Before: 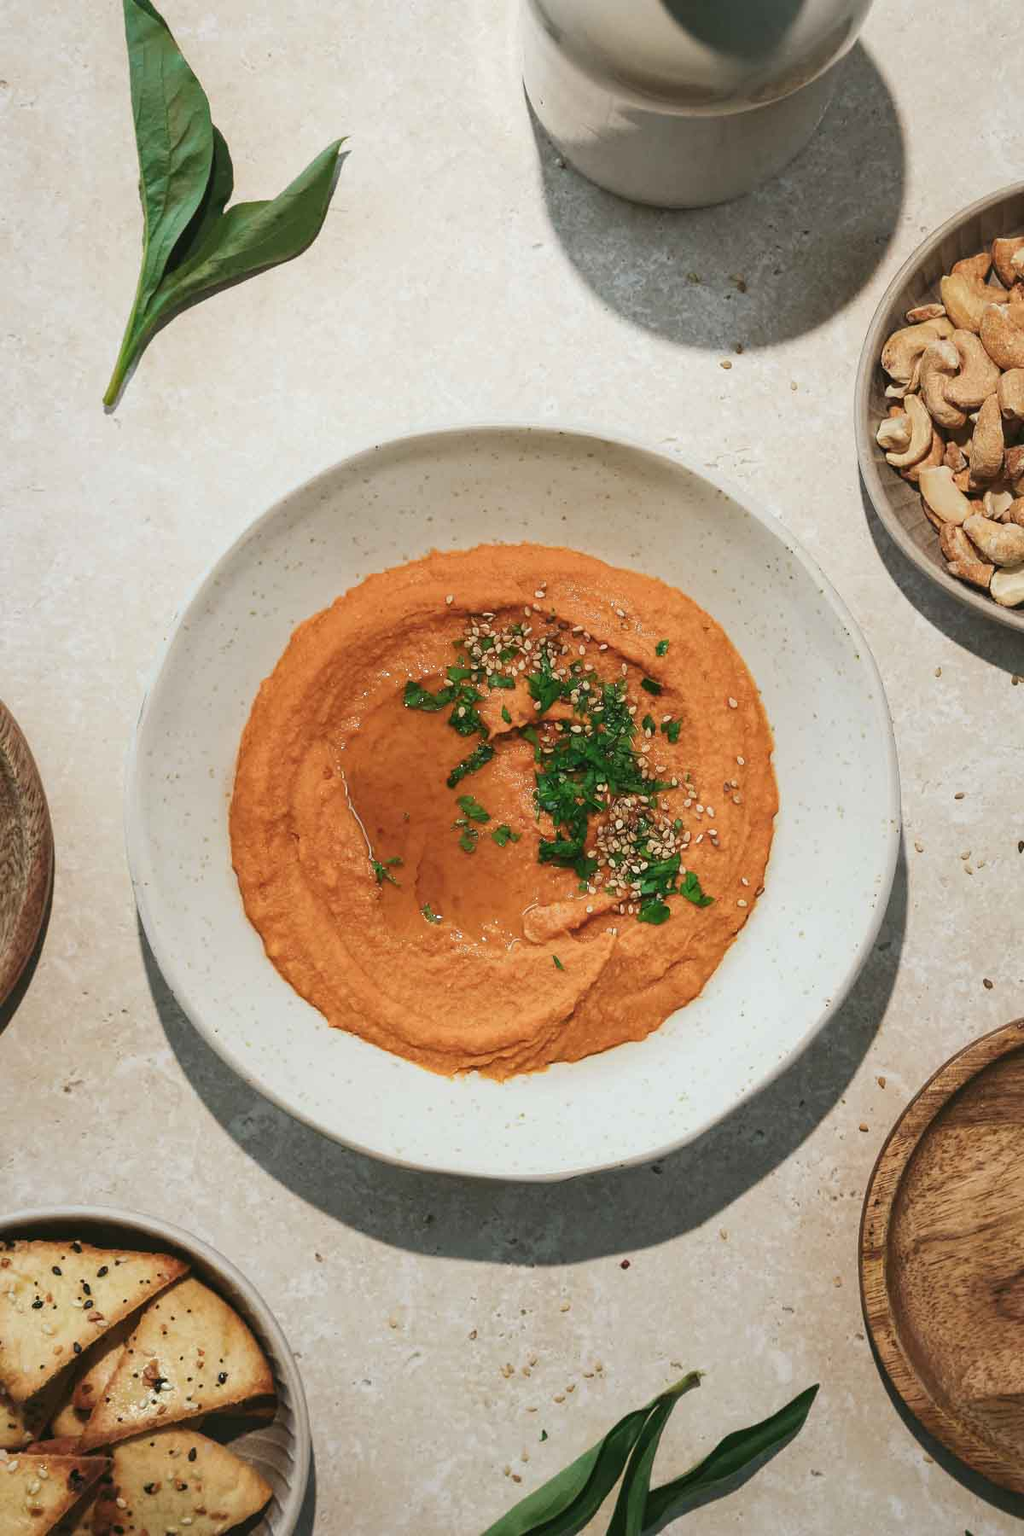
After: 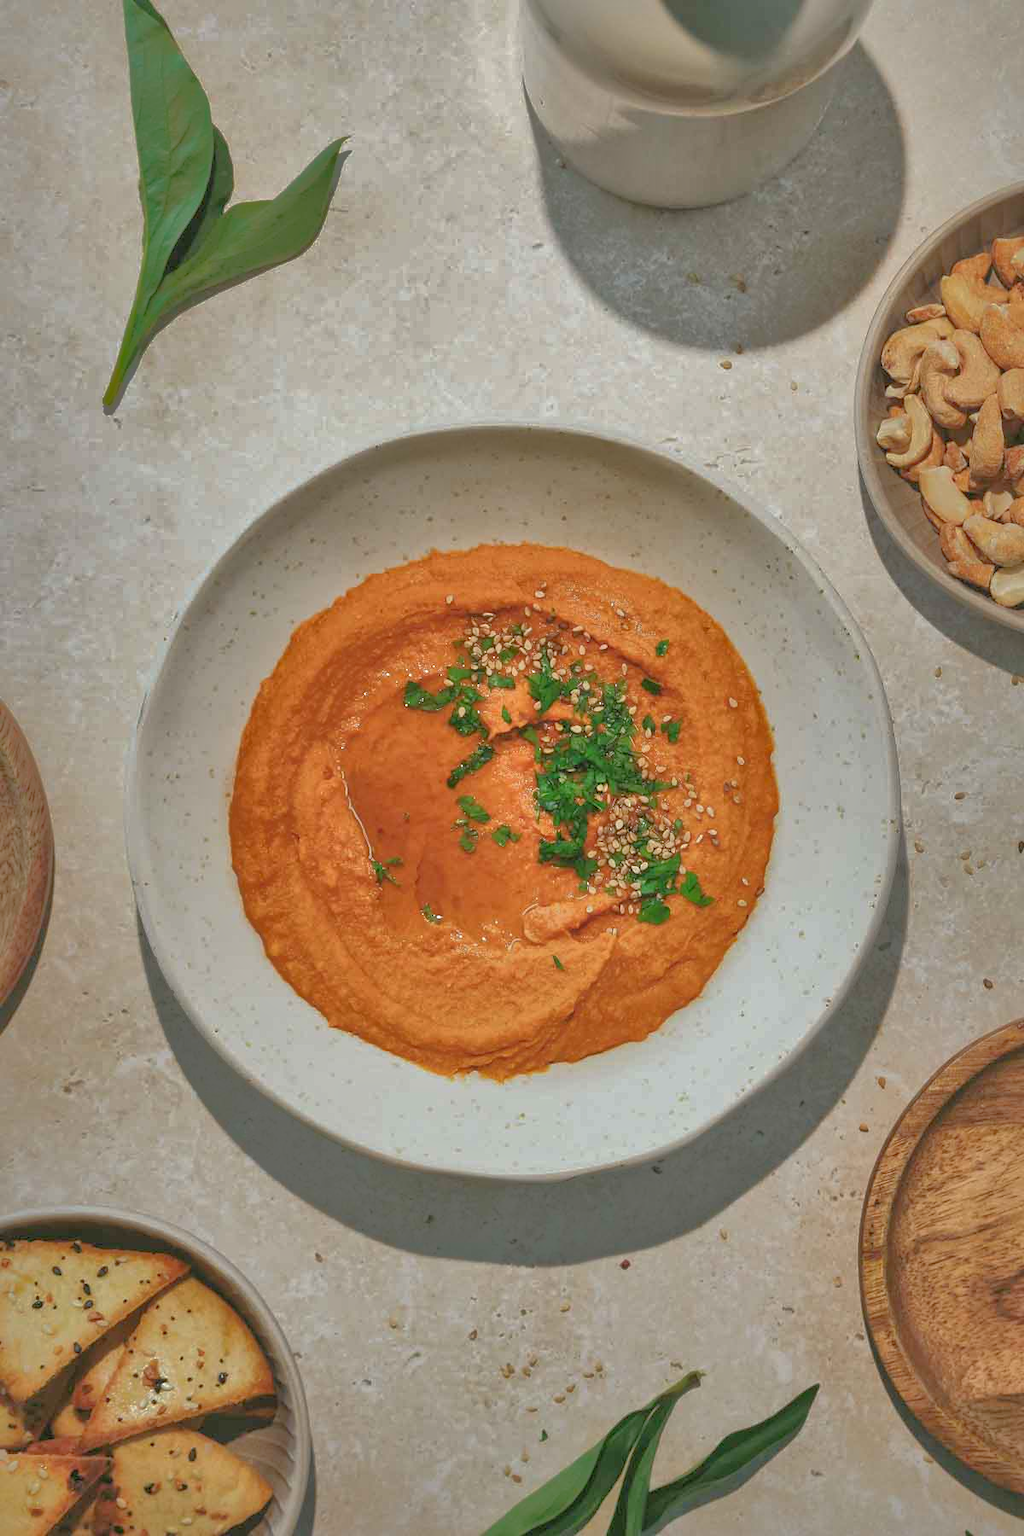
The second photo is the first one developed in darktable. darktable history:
shadows and highlights: shadows 38.06, highlights -75.56
tone equalizer: -7 EV 0.156 EV, -6 EV 0.574 EV, -5 EV 1.11 EV, -4 EV 1.29 EV, -3 EV 1.15 EV, -2 EV 0.6 EV, -1 EV 0.154 EV
